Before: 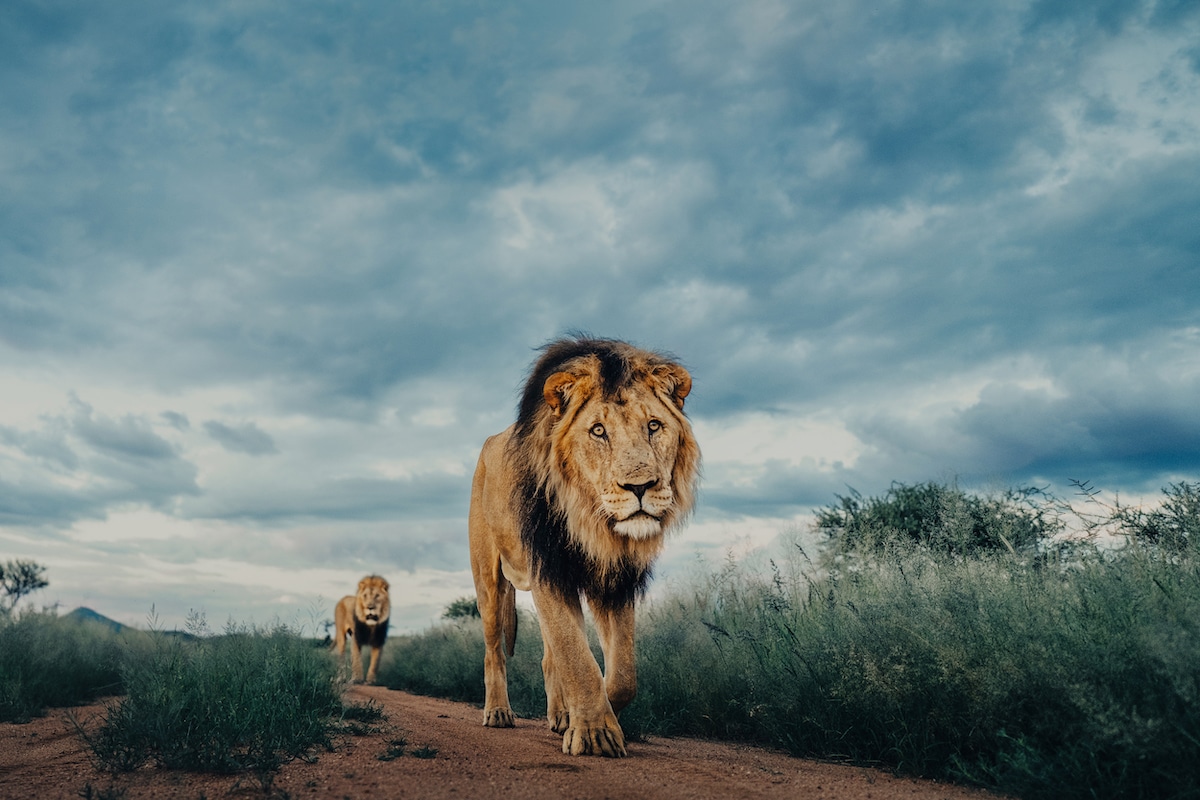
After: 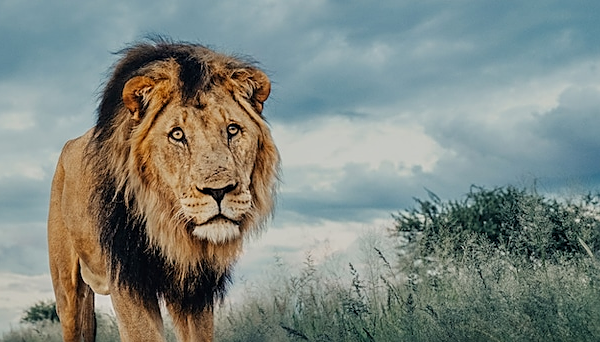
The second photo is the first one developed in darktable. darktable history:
sharpen: on, module defaults
crop: left 35.15%, top 37.058%, right 14.791%, bottom 20.093%
